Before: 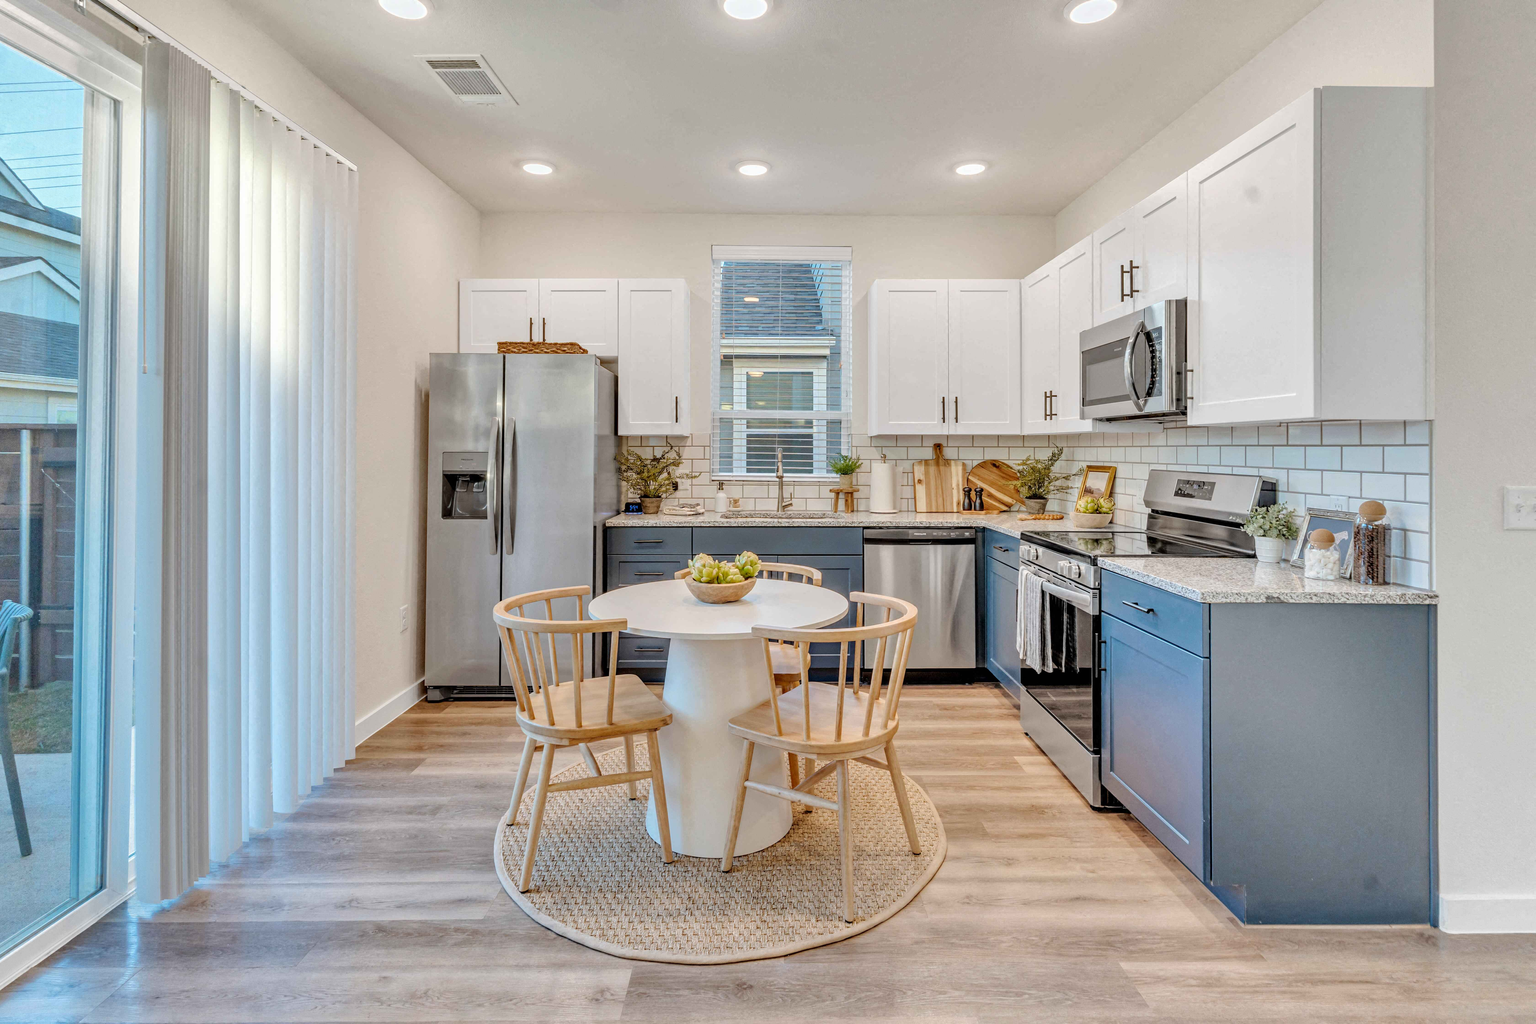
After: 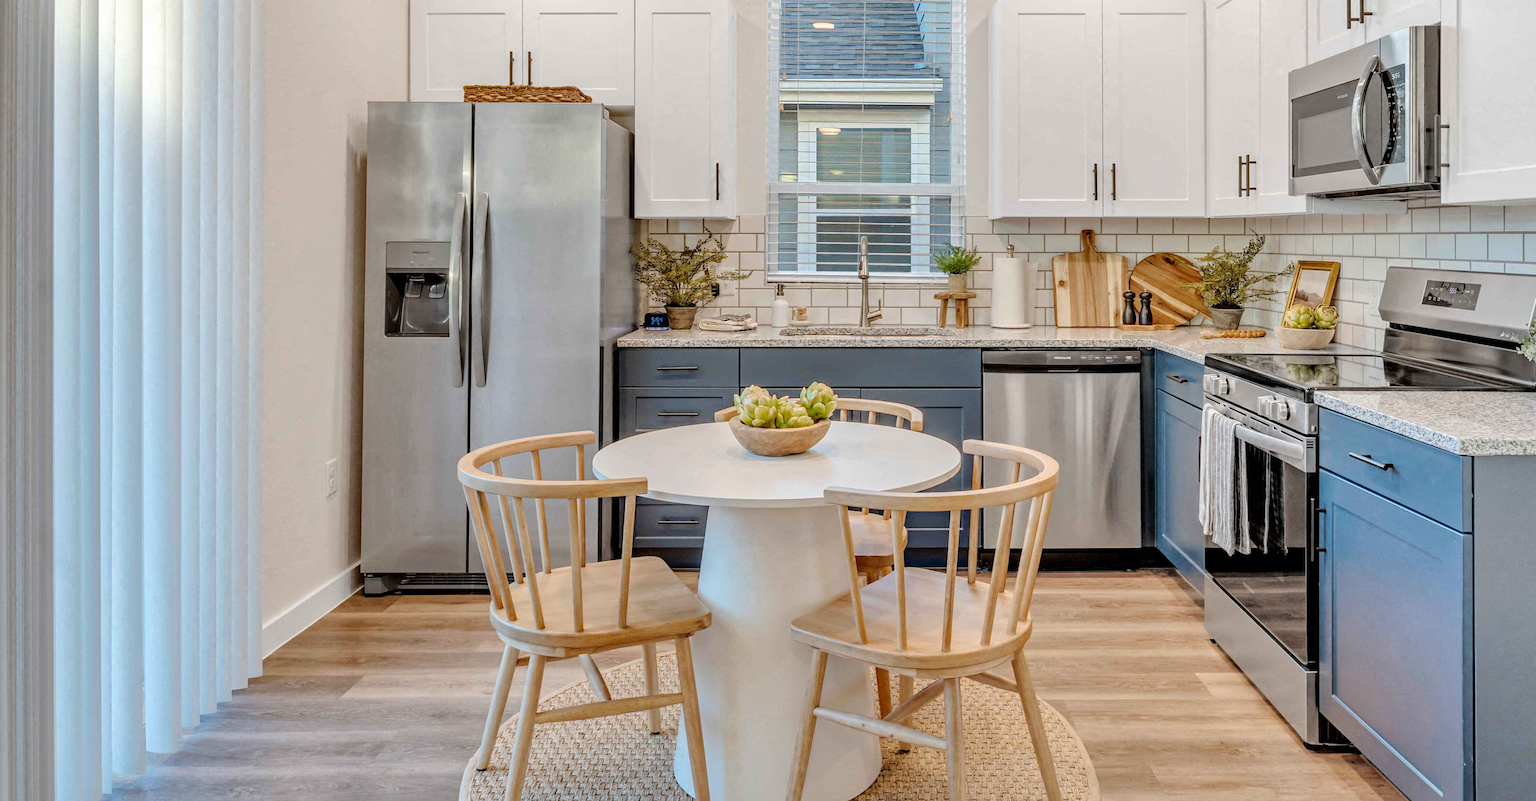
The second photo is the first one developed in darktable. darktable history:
crop: left 11.1%, top 27.515%, right 18.295%, bottom 17.205%
